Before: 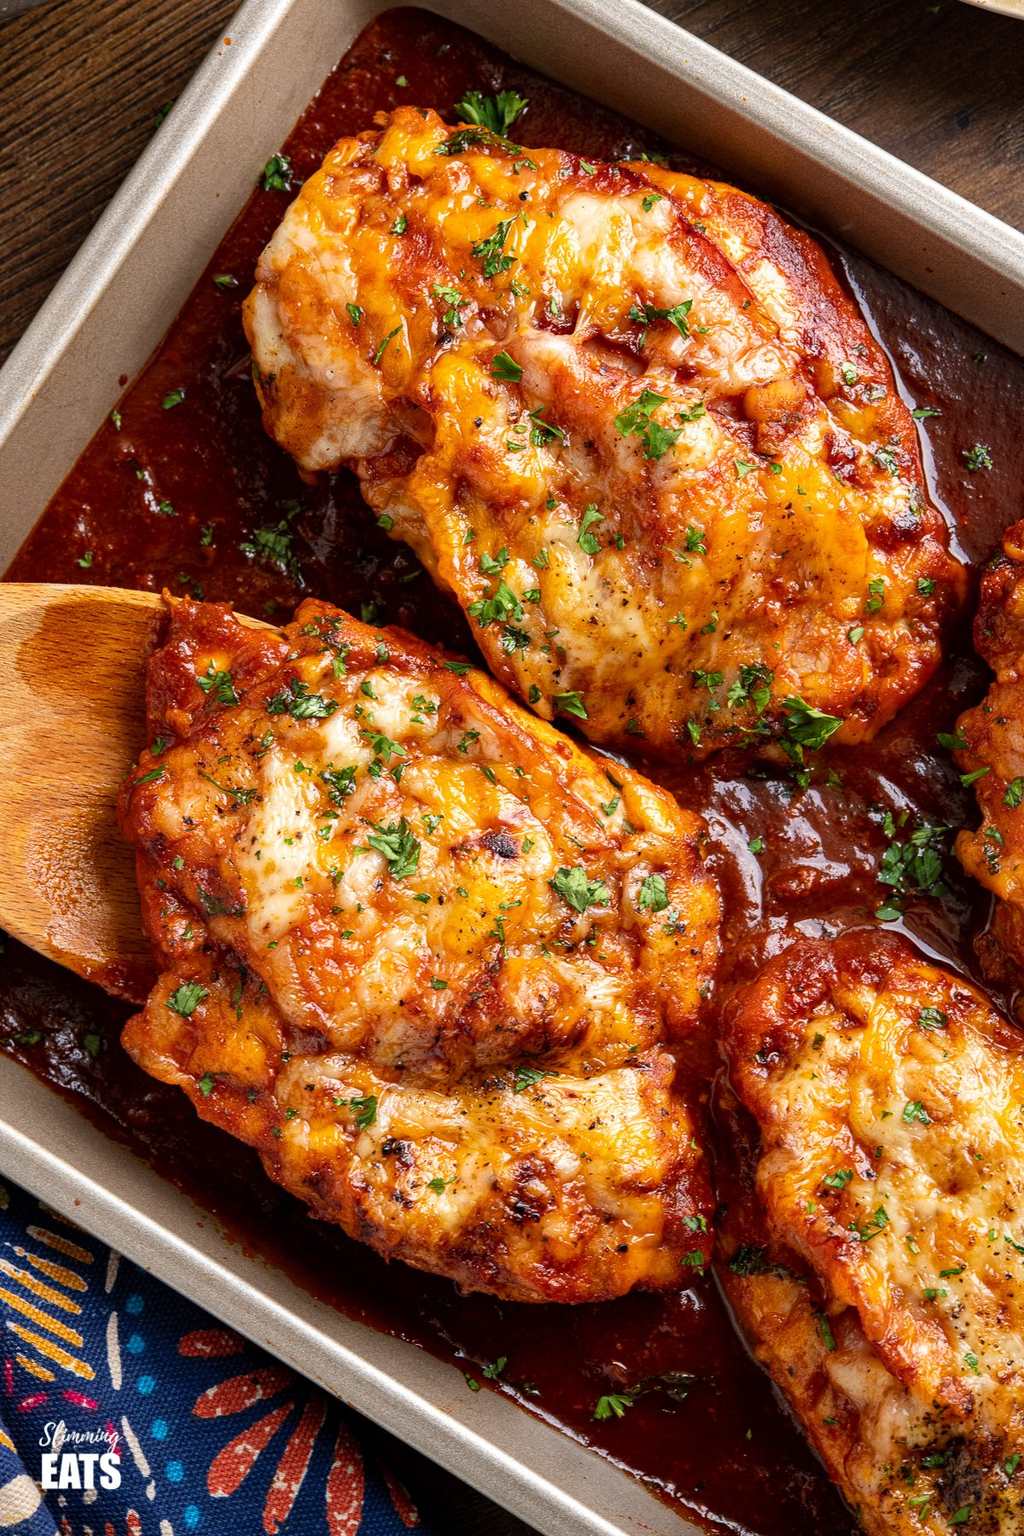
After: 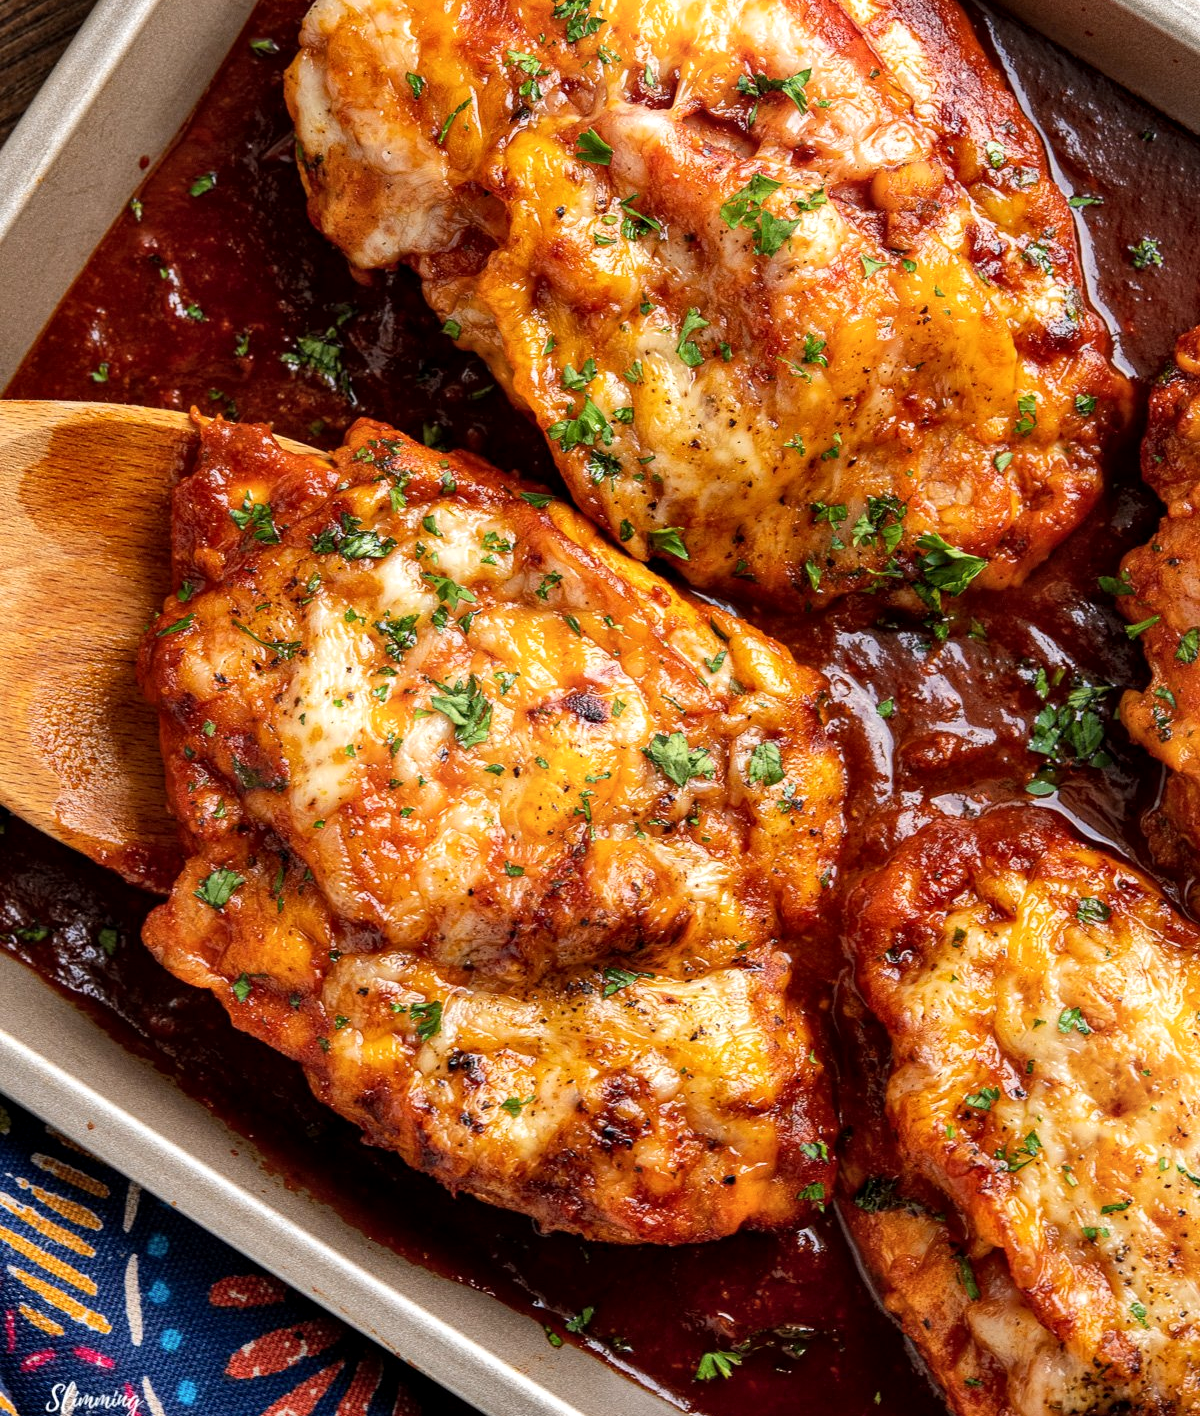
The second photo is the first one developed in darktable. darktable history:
crop and rotate: top 15.774%, bottom 5.506%
shadows and highlights: highlights 70.7, soften with gaussian
local contrast: highlights 100%, shadows 100%, detail 120%, midtone range 0.2
